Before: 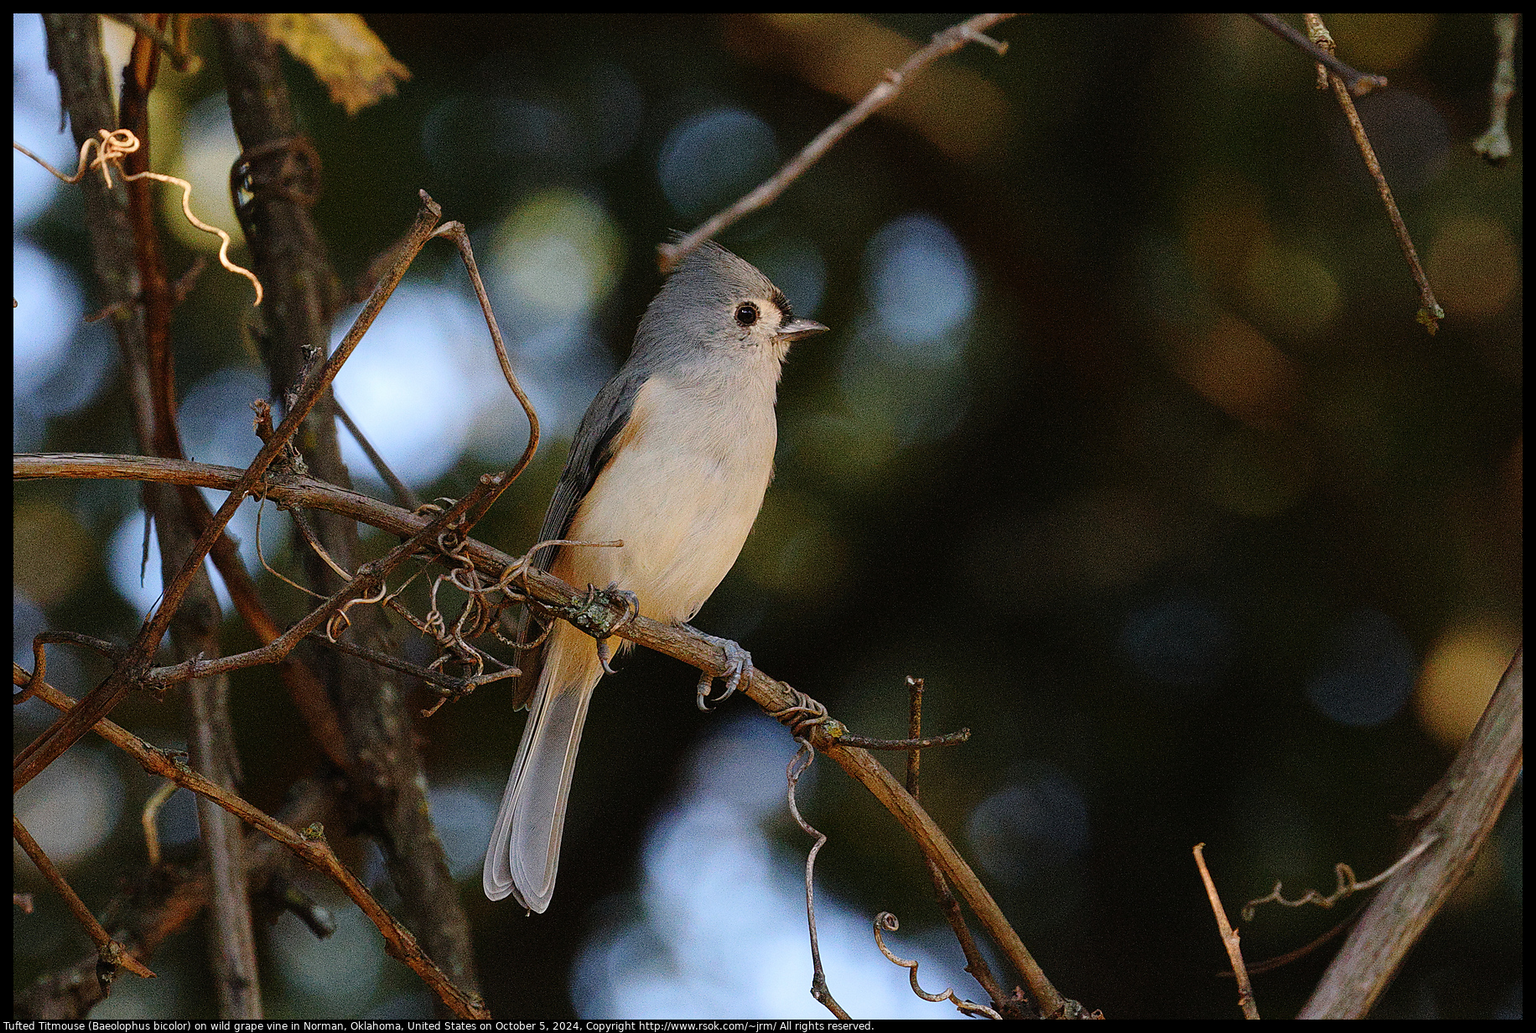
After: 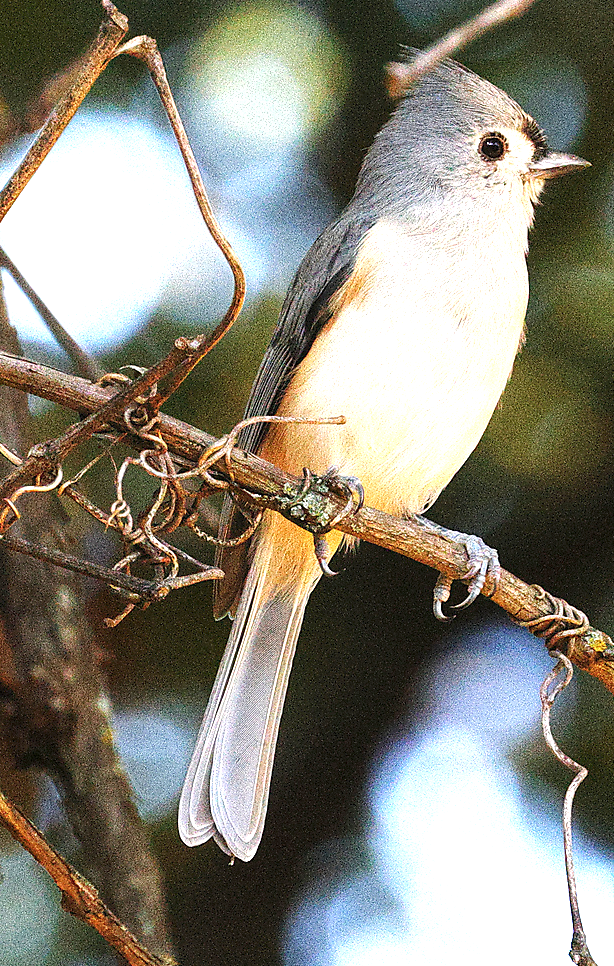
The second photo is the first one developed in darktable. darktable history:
crop and rotate: left 21.77%, top 18.528%, right 44.676%, bottom 2.997%
exposure: black level correction 0, exposure 1 EV, compensate exposure bias true, compensate highlight preservation false
local contrast: highlights 100%, shadows 100%, detail 120%, midtone range 0.2
